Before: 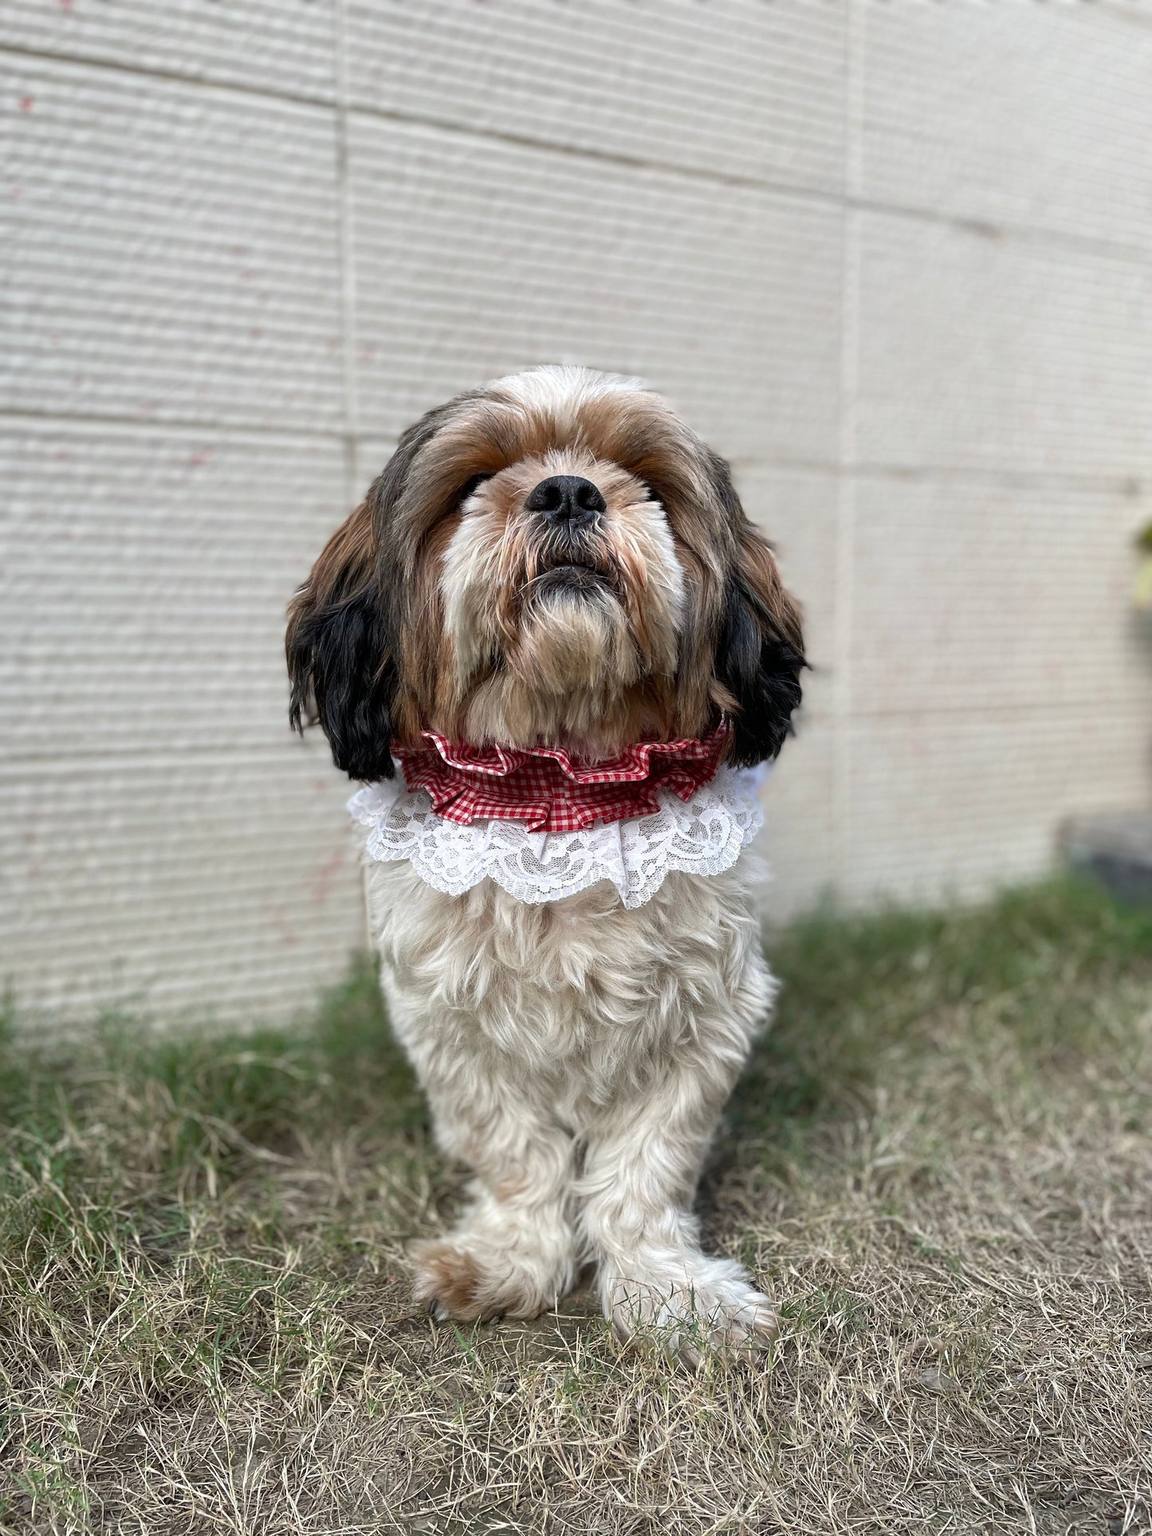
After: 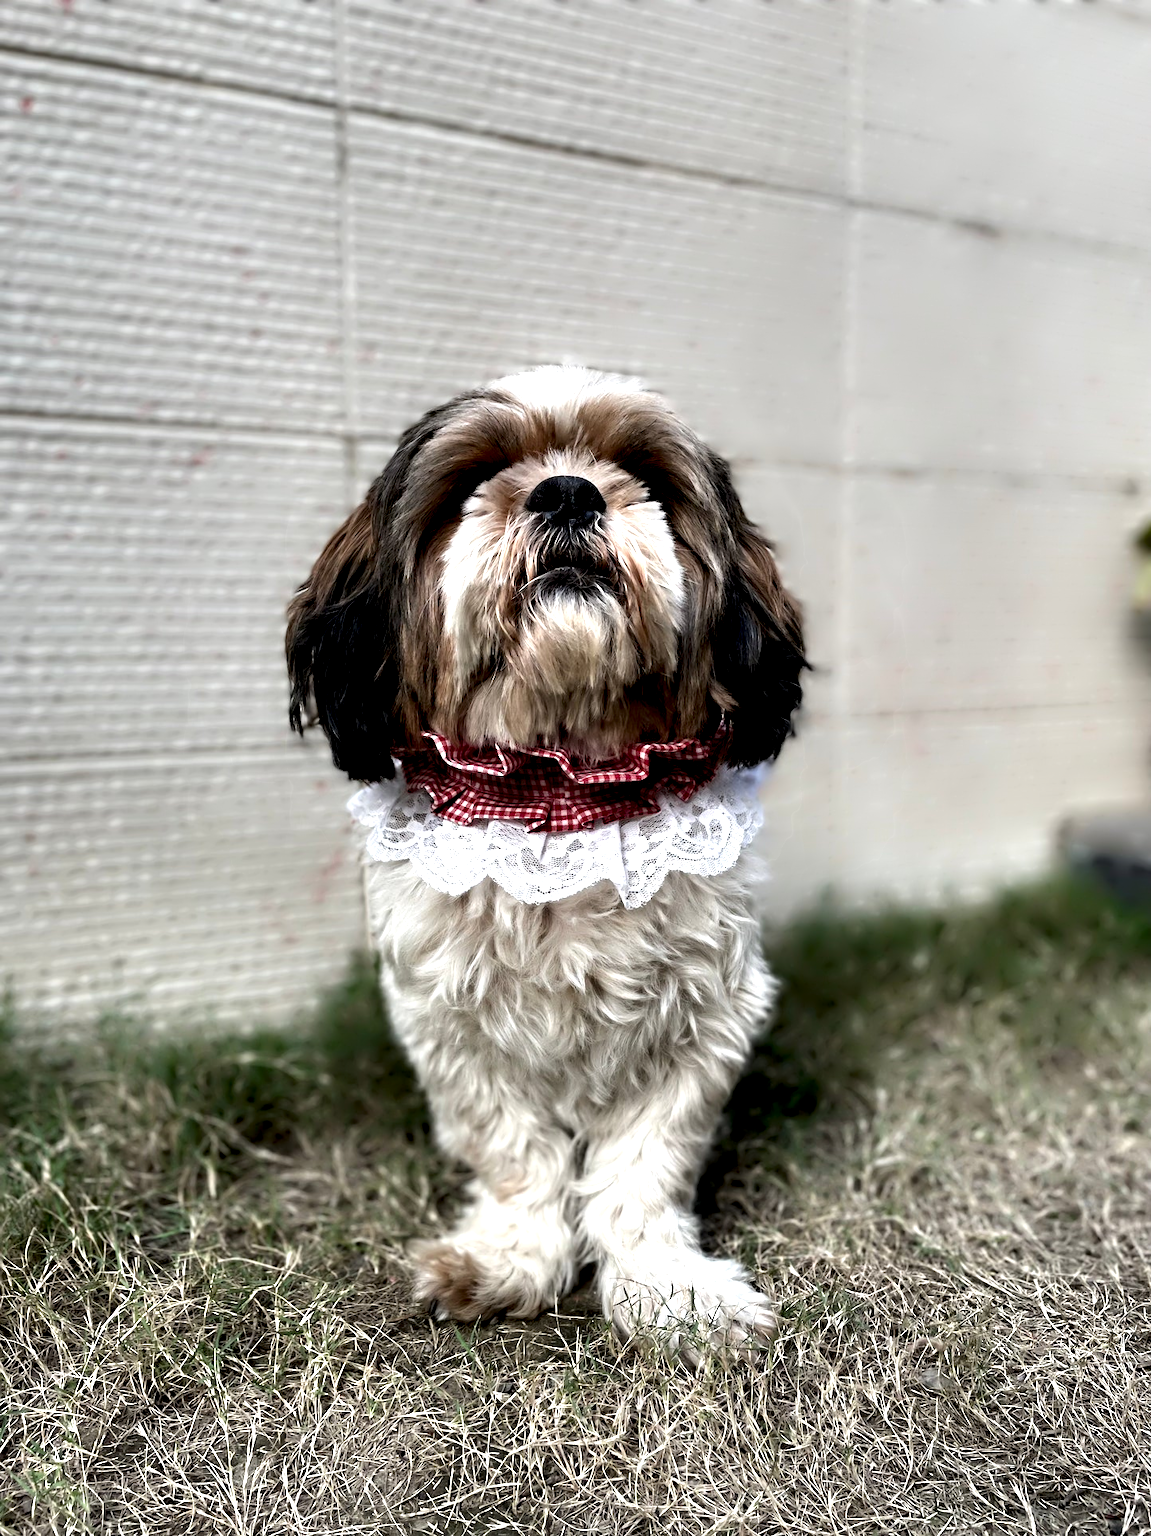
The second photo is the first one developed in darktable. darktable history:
contrast equalizer: octaves 7, y [[0.783, 0.666, 0.575, 0.77, 0.556, 0.501], [0.5 ×6], [0.5 ×6], [0, 0.02, 0.272, 0.399, 0.062, 0], [0 ×6]]
